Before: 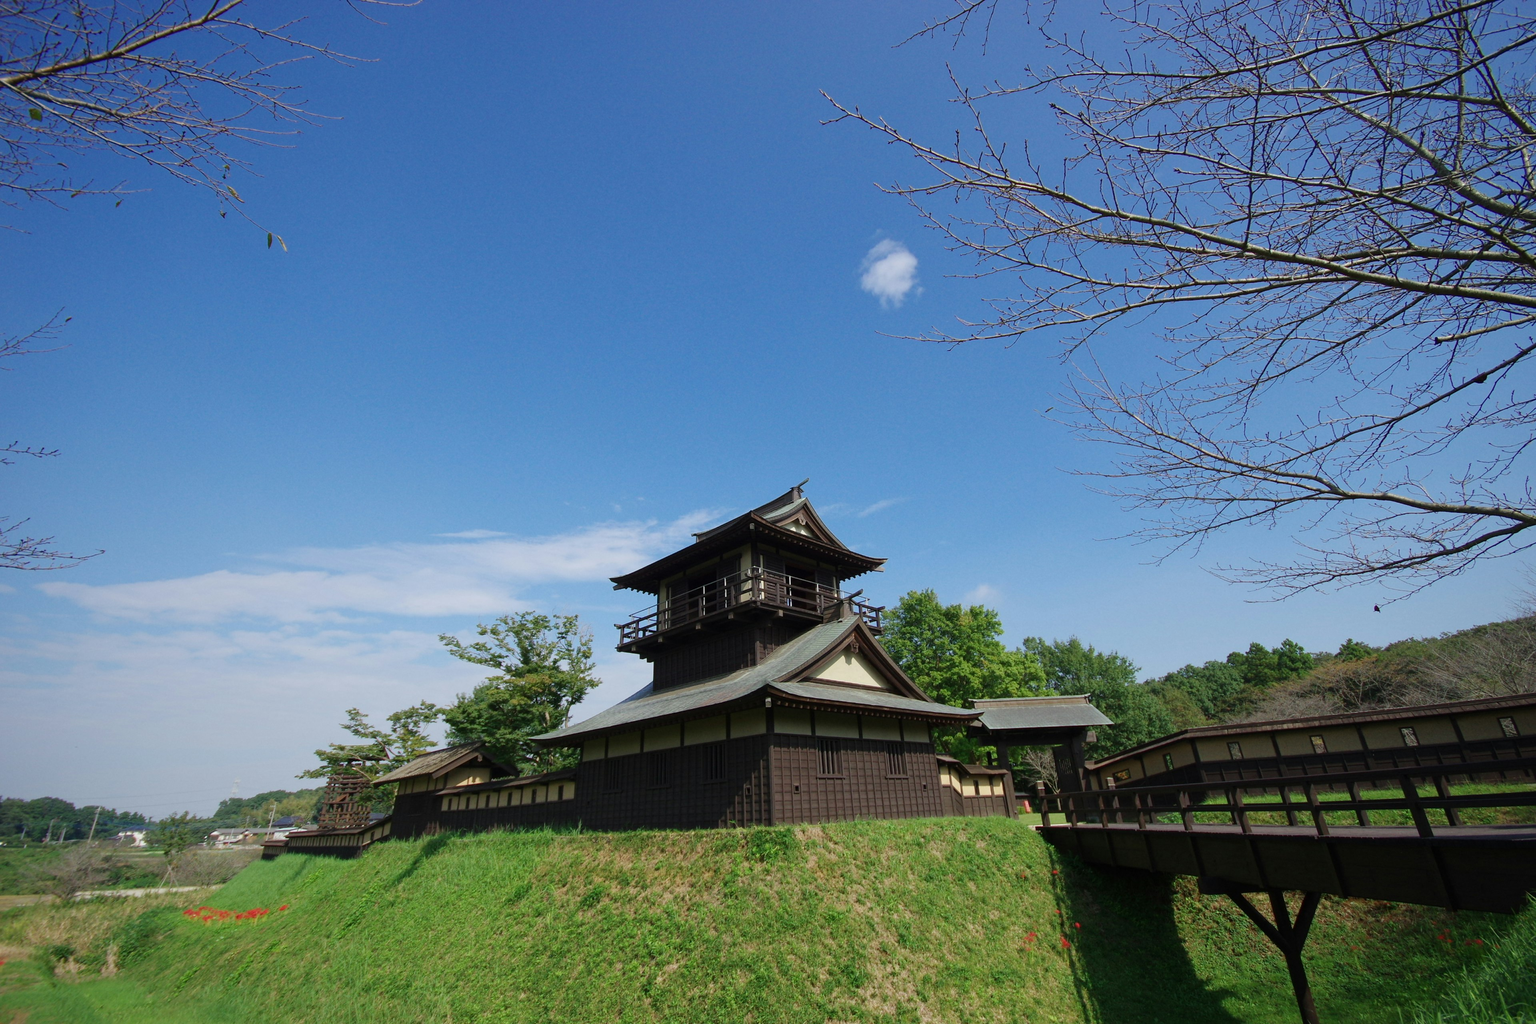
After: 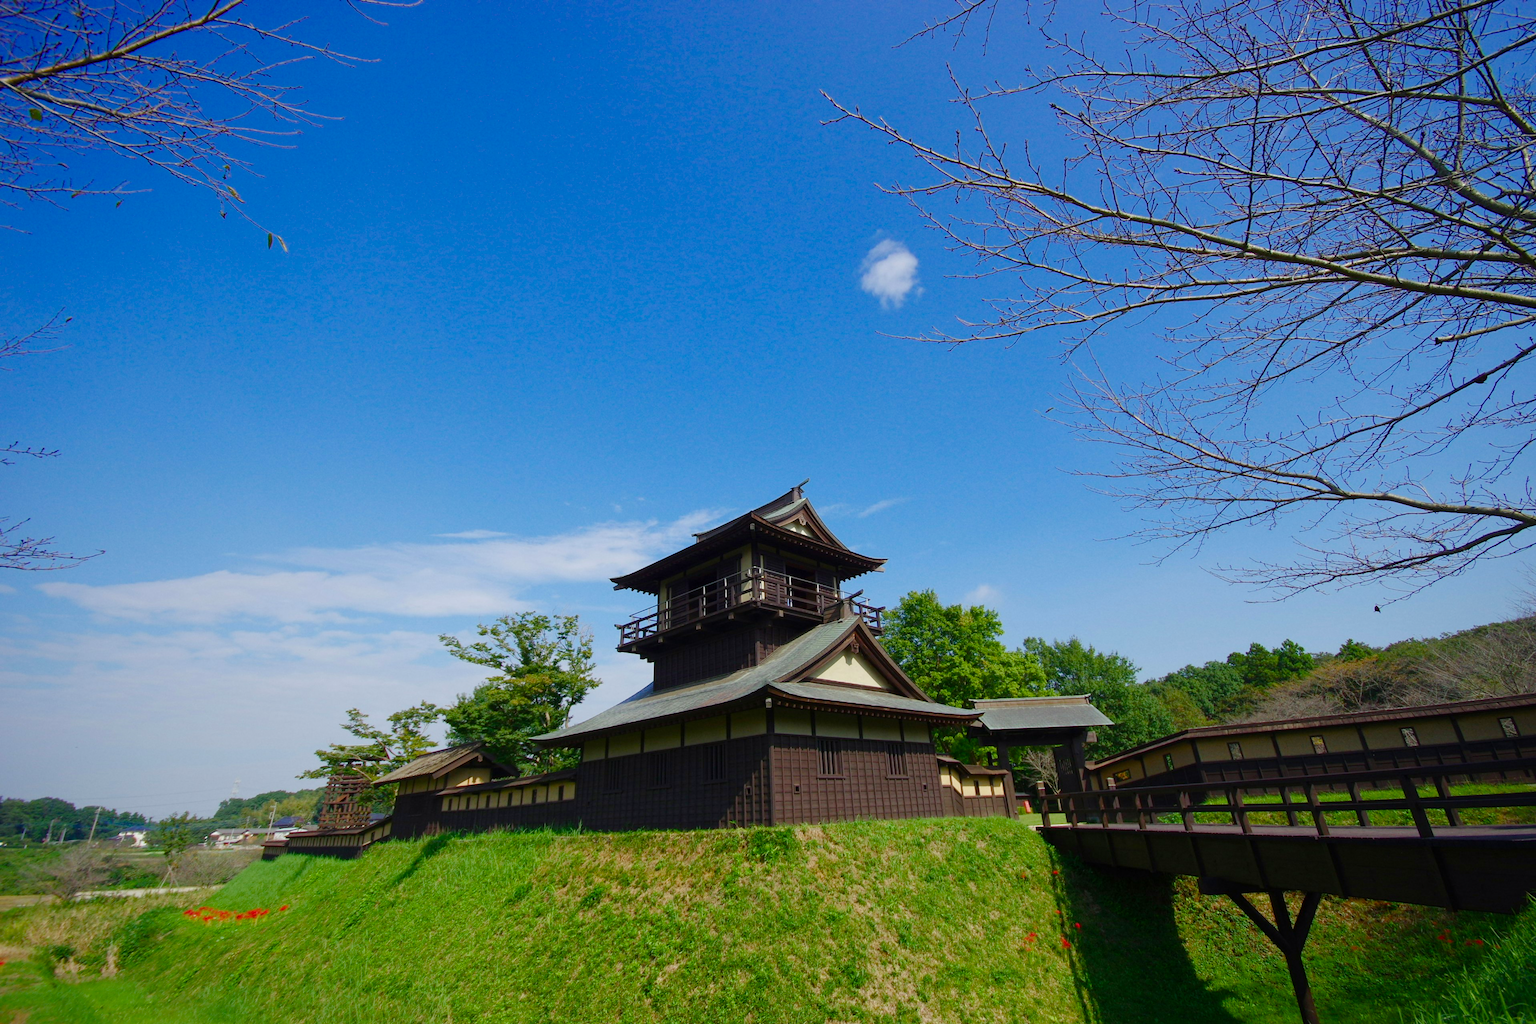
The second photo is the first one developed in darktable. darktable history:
color balance rgb: shadows lift › chroma 2.907%, shadows lift › hue 279.8°, perceptual saturation grading › global saturation 20%, perceptual saturation grading › highlights -25.047%, perceptual saturation grading › shadows 49.635%, global vibrance 20%
